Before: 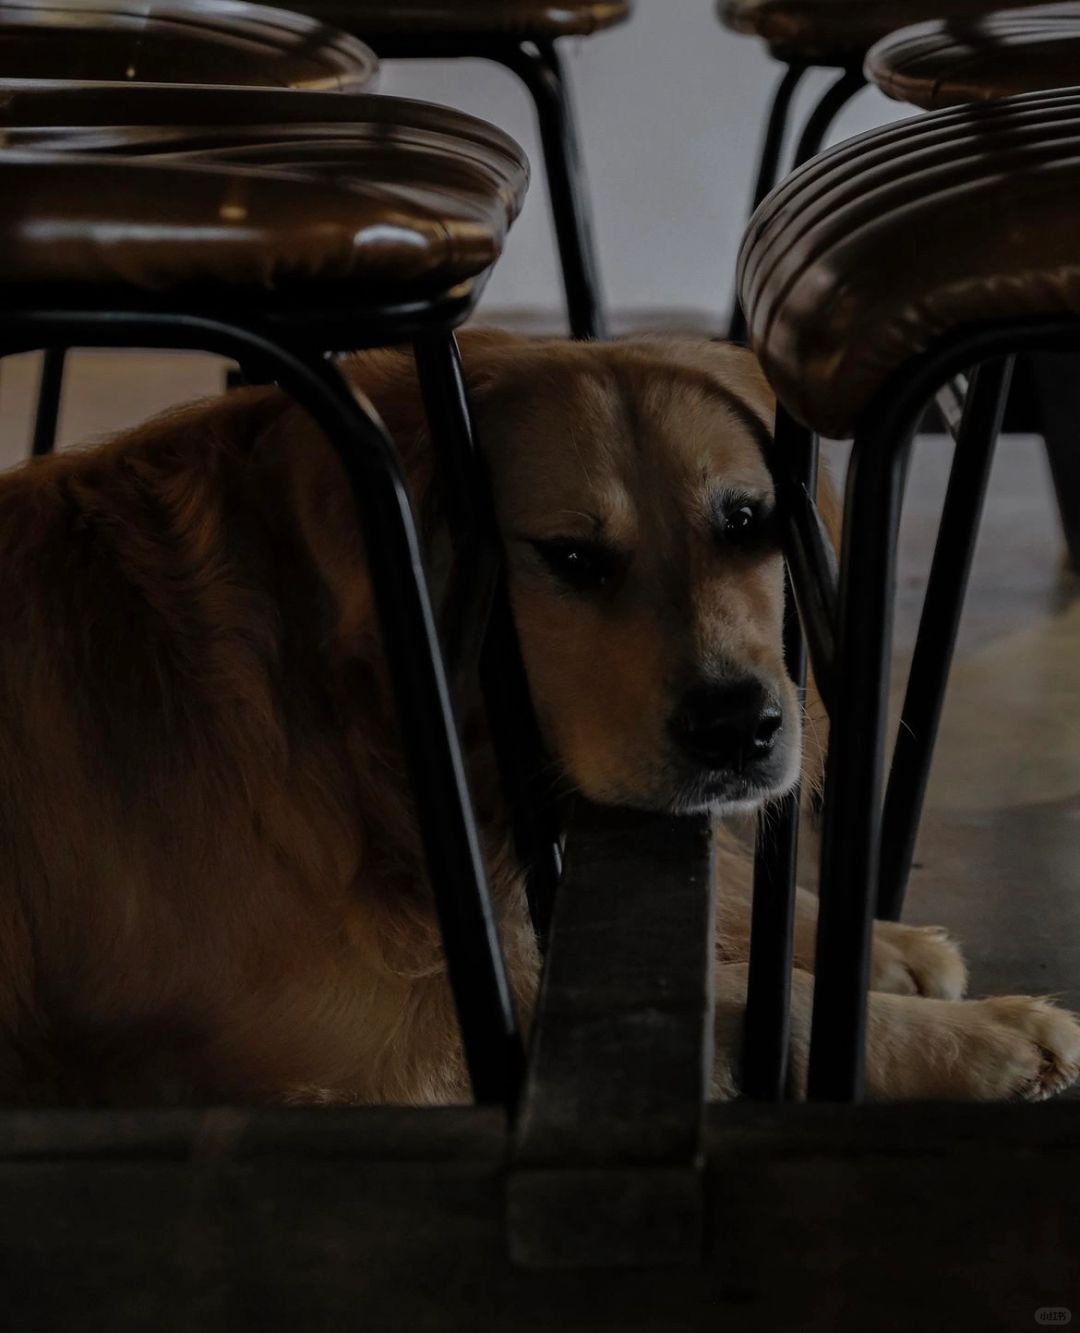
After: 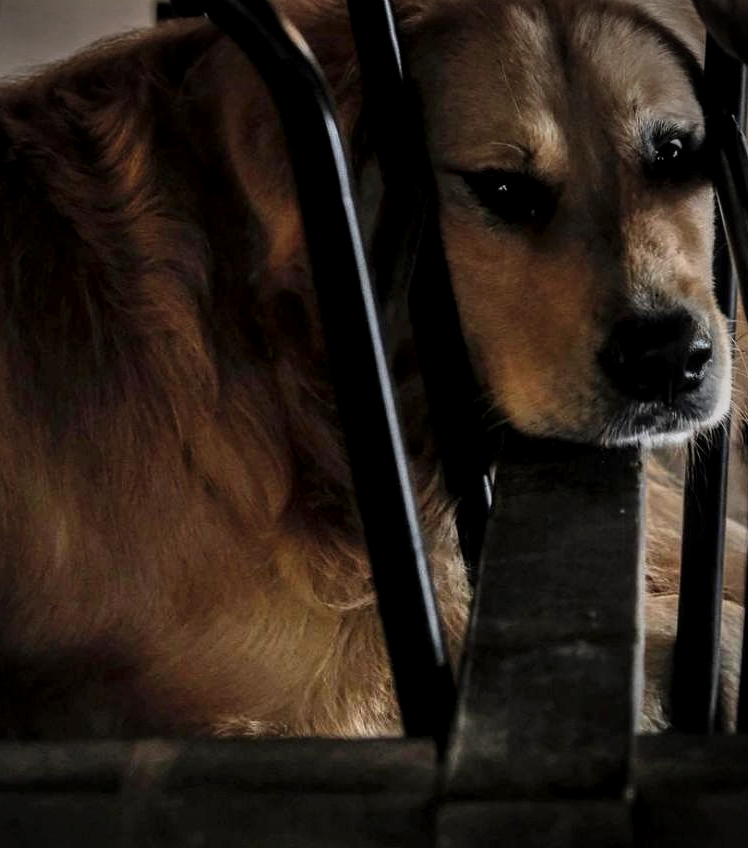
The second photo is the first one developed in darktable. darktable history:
vignetting: unbound false
shadows and highlights: white point adjustment 0.1, highlights -70, soften with gaussian
local contrast: highlights 61%, detail 143%, midtone range 0.428
crop: left 6.488%, top 27.668%, right 24.183%, bottom 8.656%
